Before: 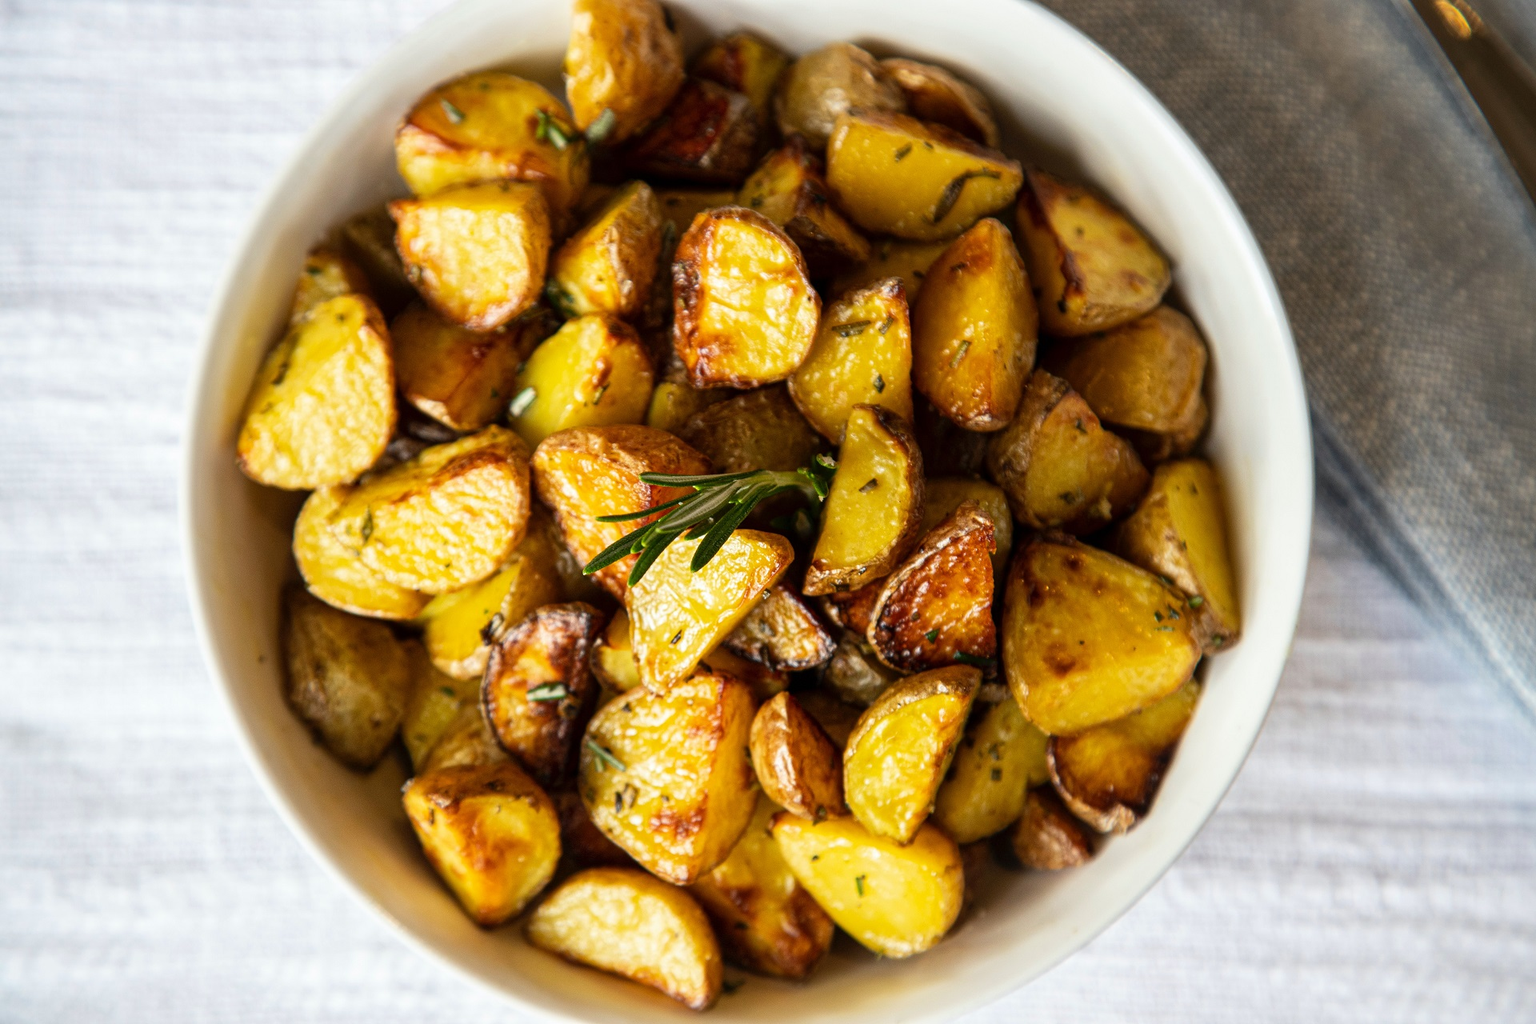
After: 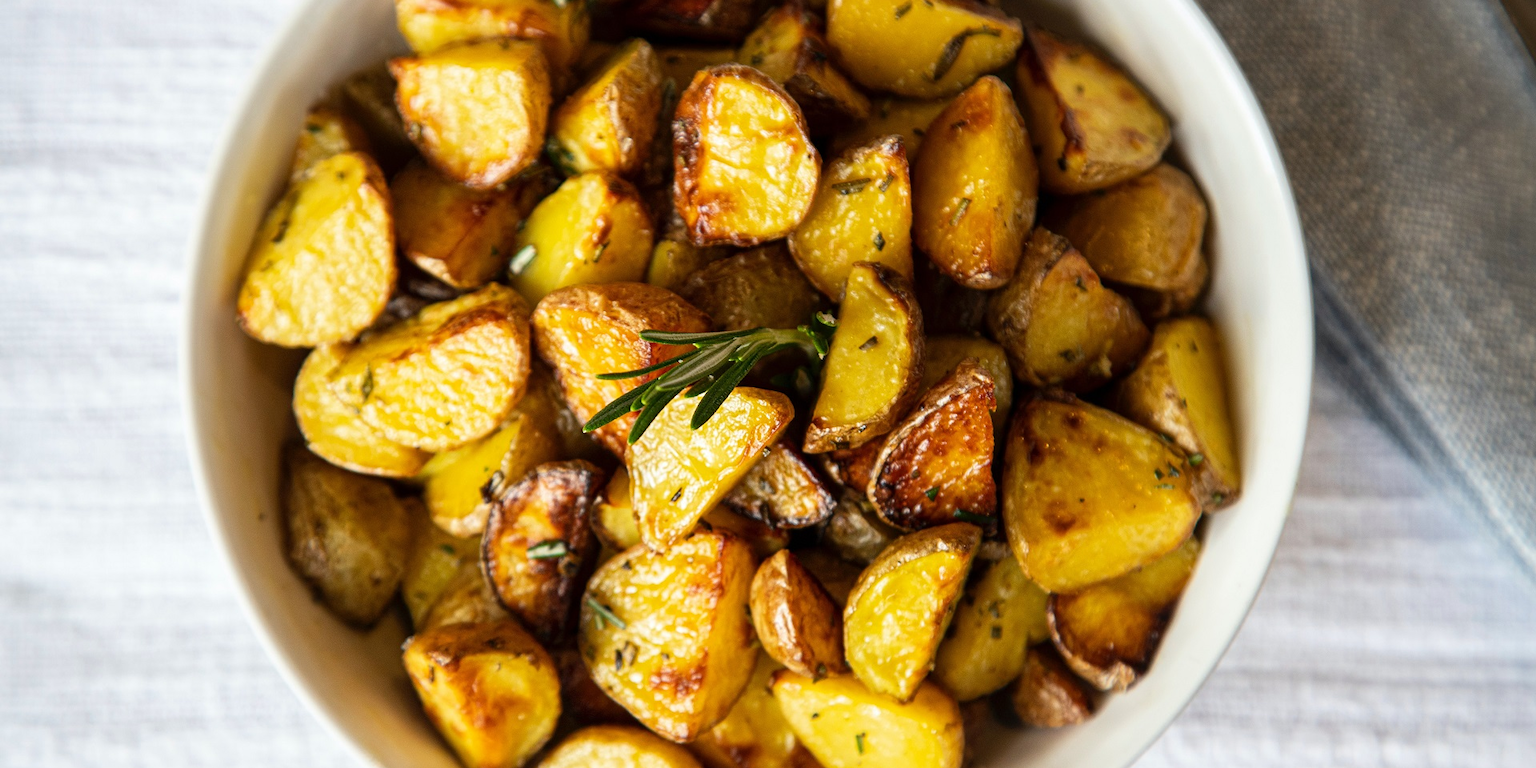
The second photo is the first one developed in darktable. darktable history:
crop: top 13.968%, bottom 10.912%
